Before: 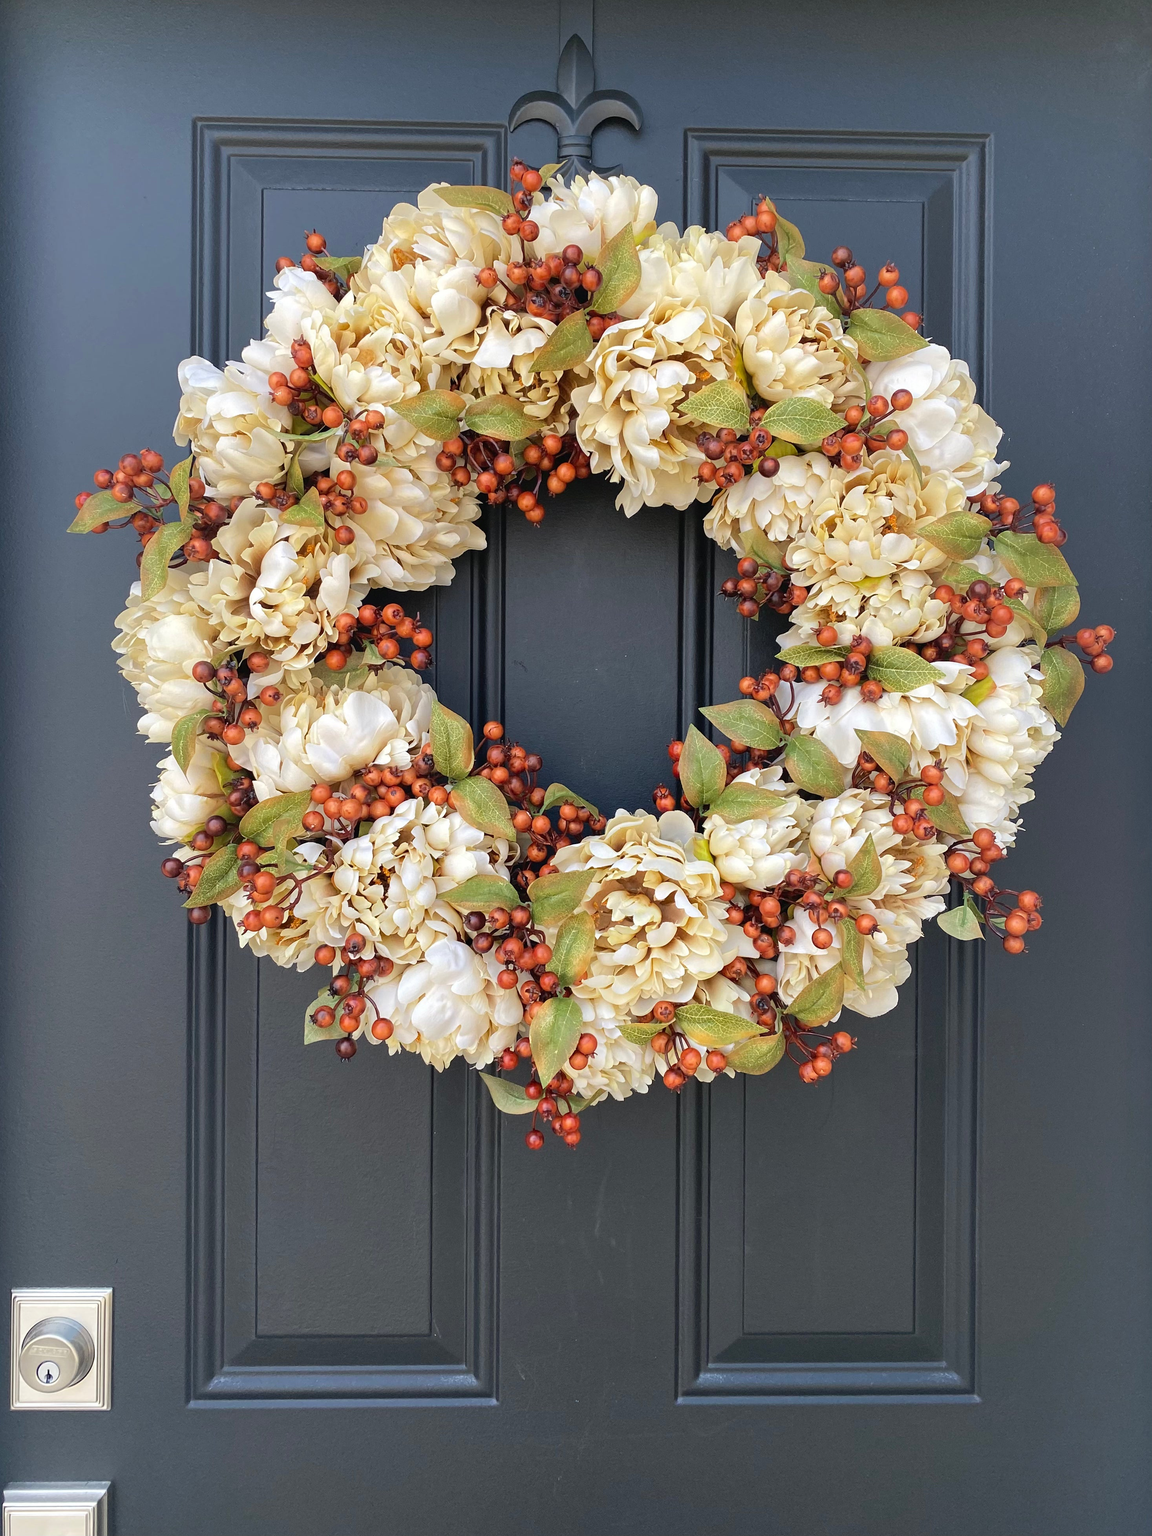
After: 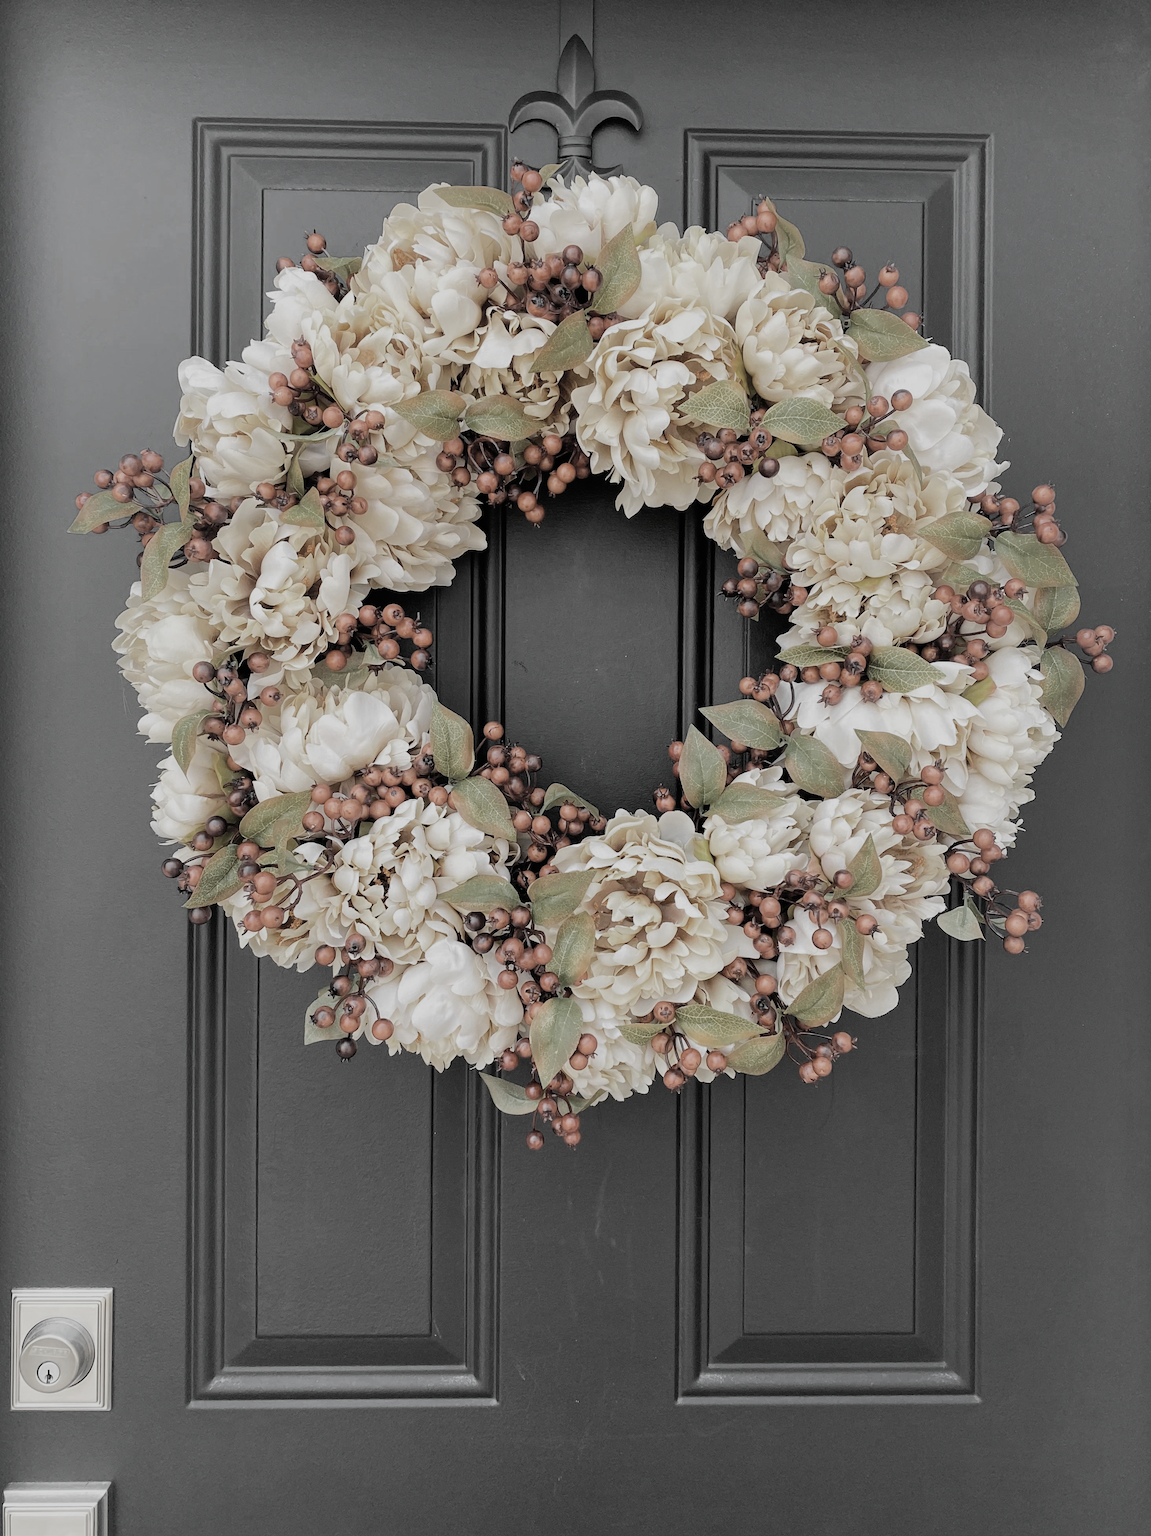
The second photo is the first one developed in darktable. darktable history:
filmic rgb: black relative exposure -7.65 EV, white relative exposure 4.56 EV, hardness 3.61
color zones: curves: ch0 [(0, 0.613) (0.01, 0.613) (0.245, 0.448) (0.498, 0.529) (0.642, 0.665) (0.879, 0.777) (0.99, 0.613)]; ch1 [(0, 0.035) (0.121, 0.189) (0.259, 0.197) (0.415, 0.061) (0.589, 0.022) (0.732, 0.022) (0.857, 0.026) (0.991, 0.053)]
rotate and perspective: automatic cropping original format, crop left 0, crop top 0
